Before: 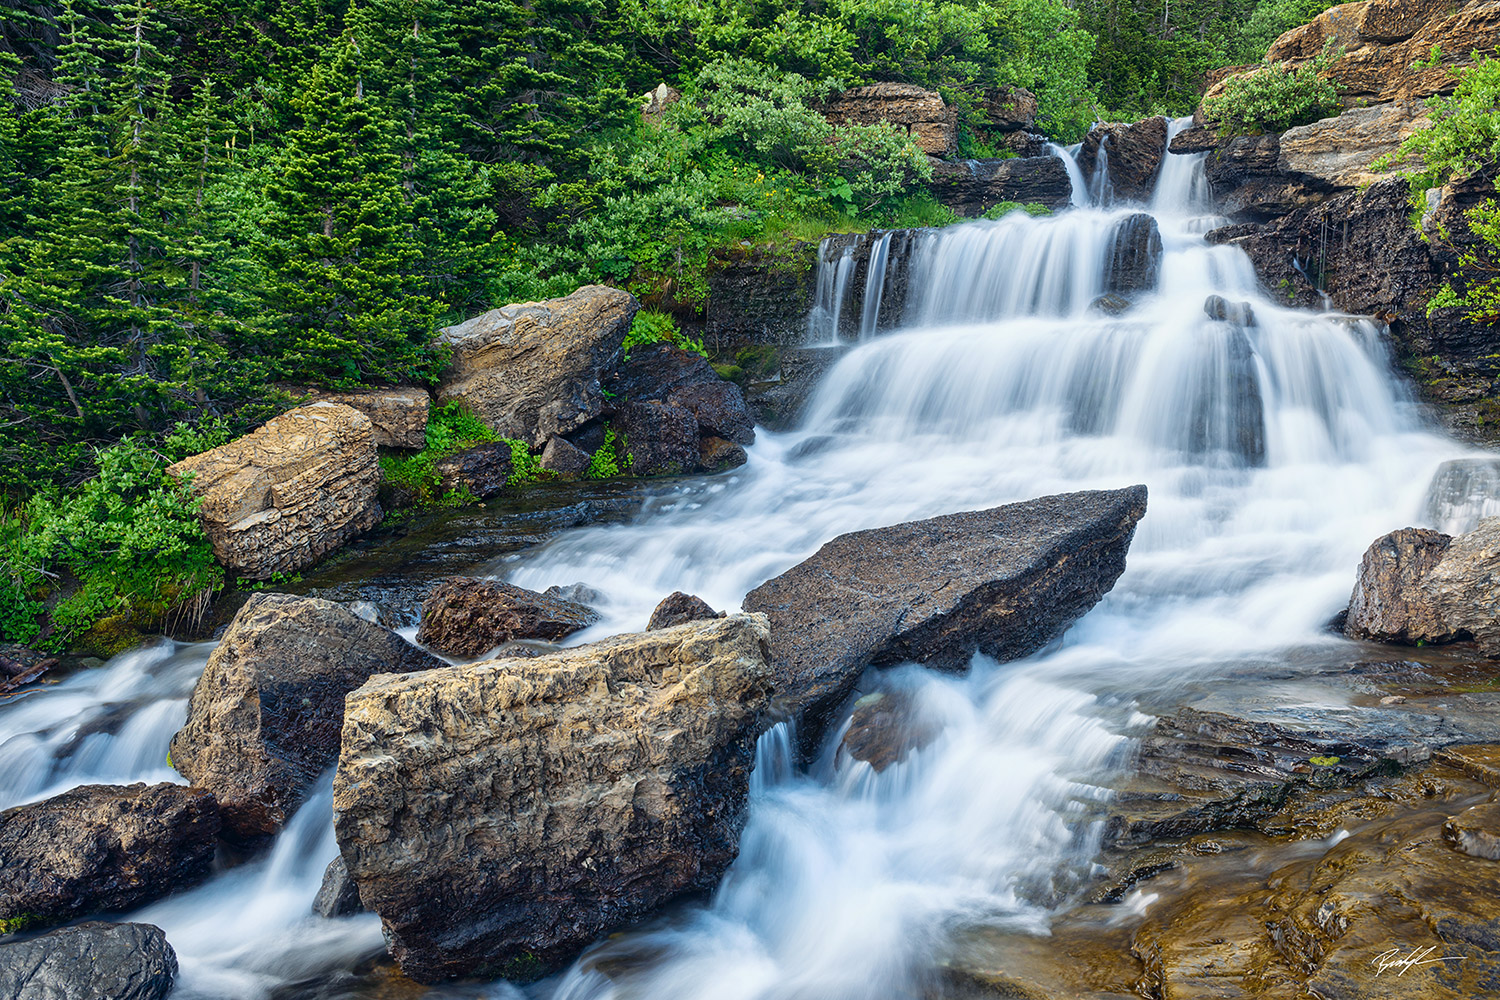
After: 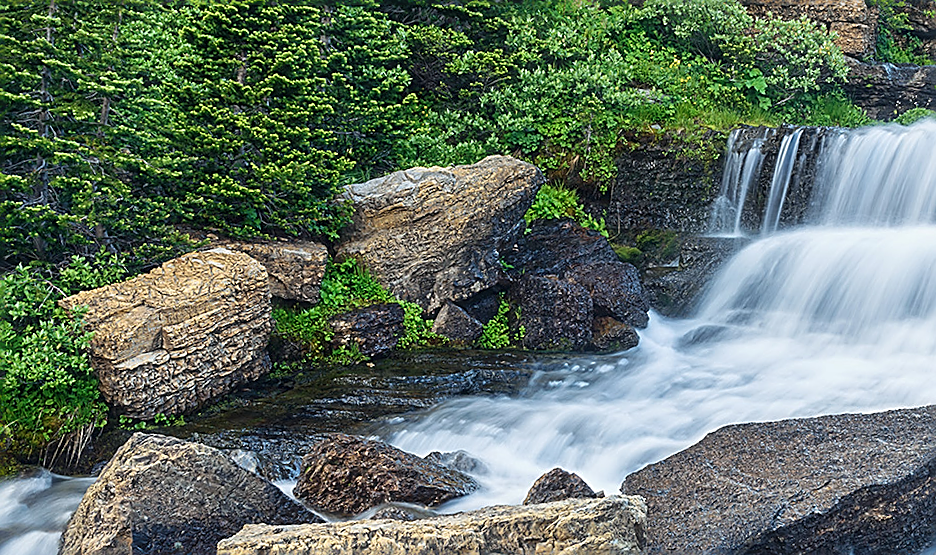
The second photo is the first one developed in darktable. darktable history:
crop and rotate: angle -4.99°, left 2.122%, top 6.945%, right 27.566%, bottom 30.519%
haze removal: strength -0.05
sharpen: amount 1
